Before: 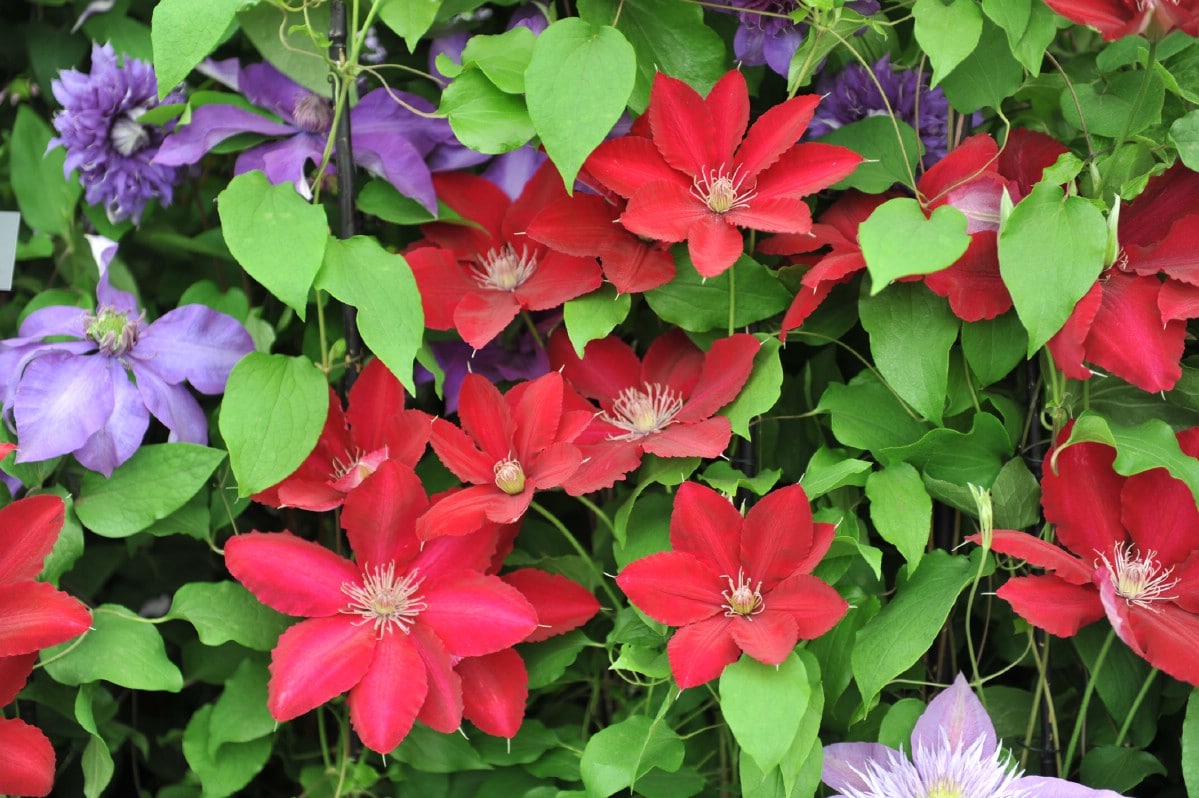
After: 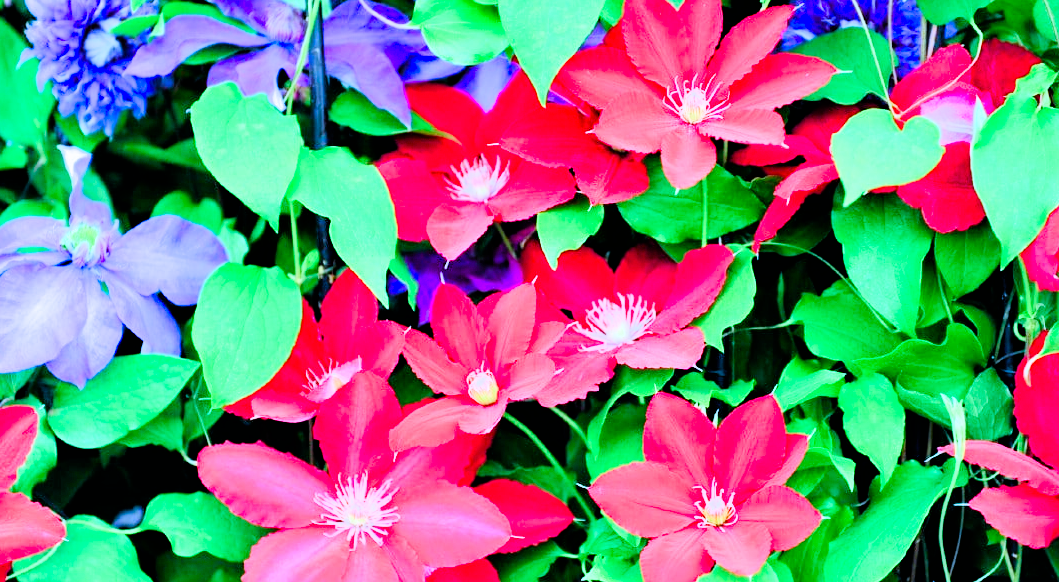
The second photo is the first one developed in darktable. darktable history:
color calibration: gray › normalize channels true, illuminant as shot in camera, adaptation linear Bradford (ICC v4), x 0.406, y 0.405, temperature 3582.91 K, gamut compression 0.027
filmic rgb: black relative exposure -4.4 EV, white relative exposure 5.03 EV, hardness 2.19, latitude 40.42%, contrast 1.147, highlights saturation mix 10.6%, shadows ↔ highlights balance 0.919%
exposure: black level correction 0, exposure 1.001 EV, compensate exposure bias true, compensate highlight preservation false
color balance rgb: perceptual saturation grading › global saturation 20%, perceptual saturation grading › highlights -49.15%, perceptual saturation grading › shadows 25.33%, perceptual brilliance grading › global brilliance 2.254%, perceptual brilliance grading › highlights 7.685%, perceptual brilliance grading › shadows -4.021%
crop and rotate: left 2.277%, top 11.21%, right 9.317%, bottom 15.782%
color correction: highlights b* -0.006, saturation 2.17
tone equalizer: -8 EV -0.76 EV, -7 EV -0.67 EV, -6 EV -0.639 EV, -5 EV -0.379 EV, -3 EV 0.404 EV, -2 EV 0.6 EV, -1 EV 0.679 EV, +0 EV 0.776 EV, edges refinement/feathering 500, mask exposure compensation -1.57 EV, preserve details no
